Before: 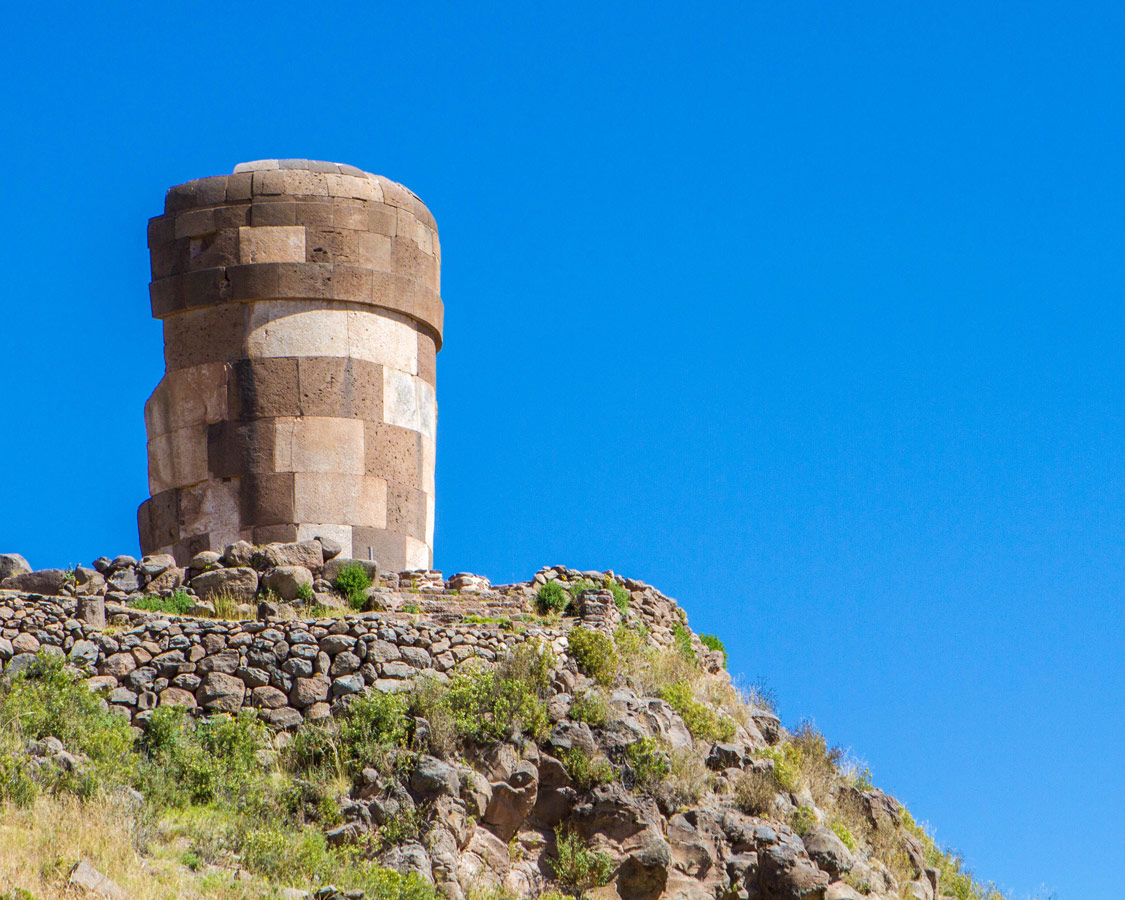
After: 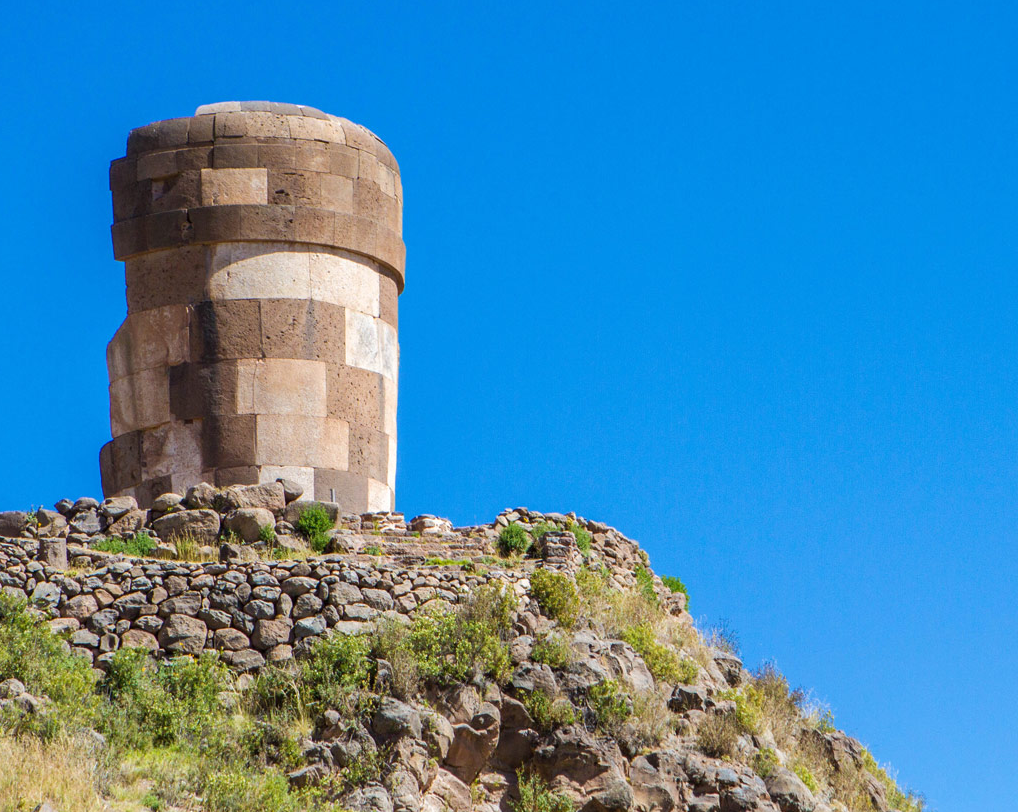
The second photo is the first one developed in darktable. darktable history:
crop: left 3.406%, top 6.523%, right 6.072%, bottom 3.189%
